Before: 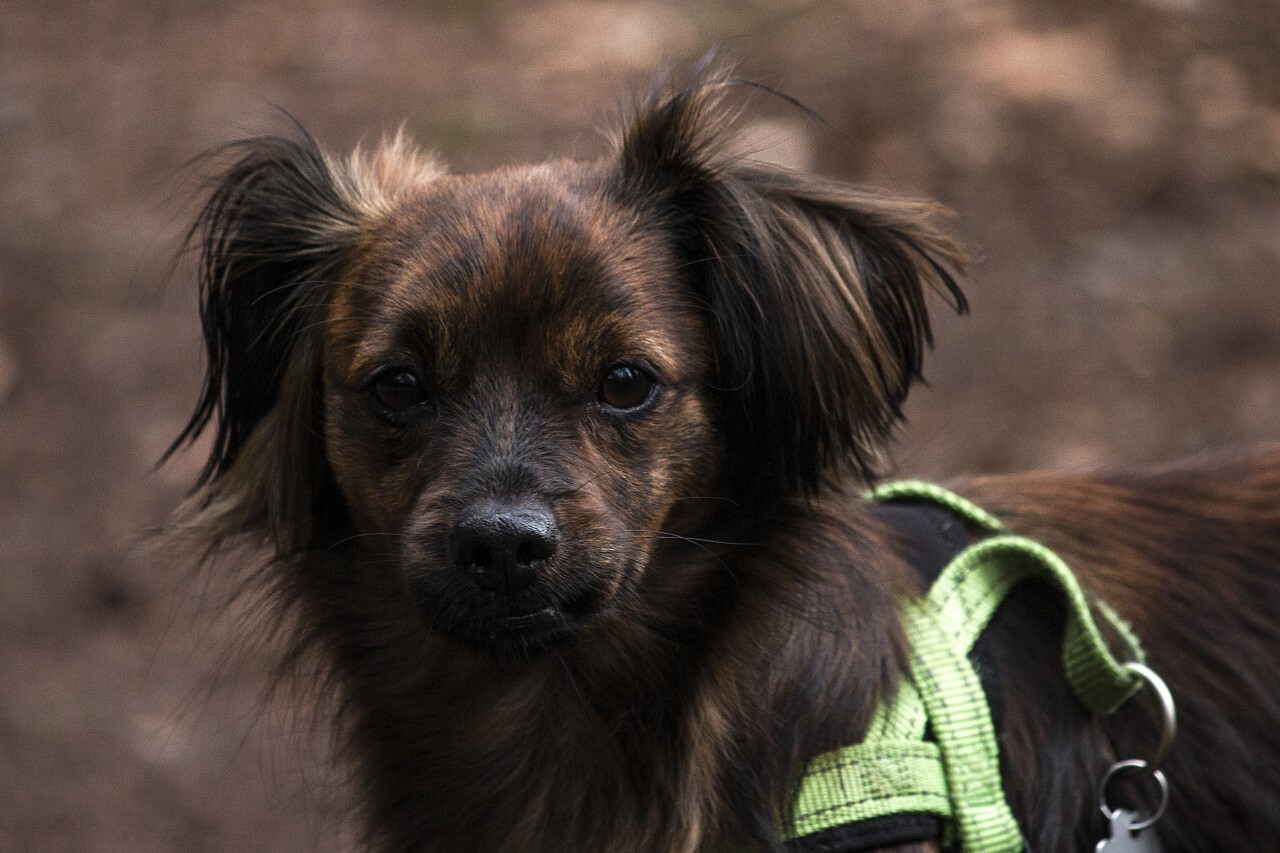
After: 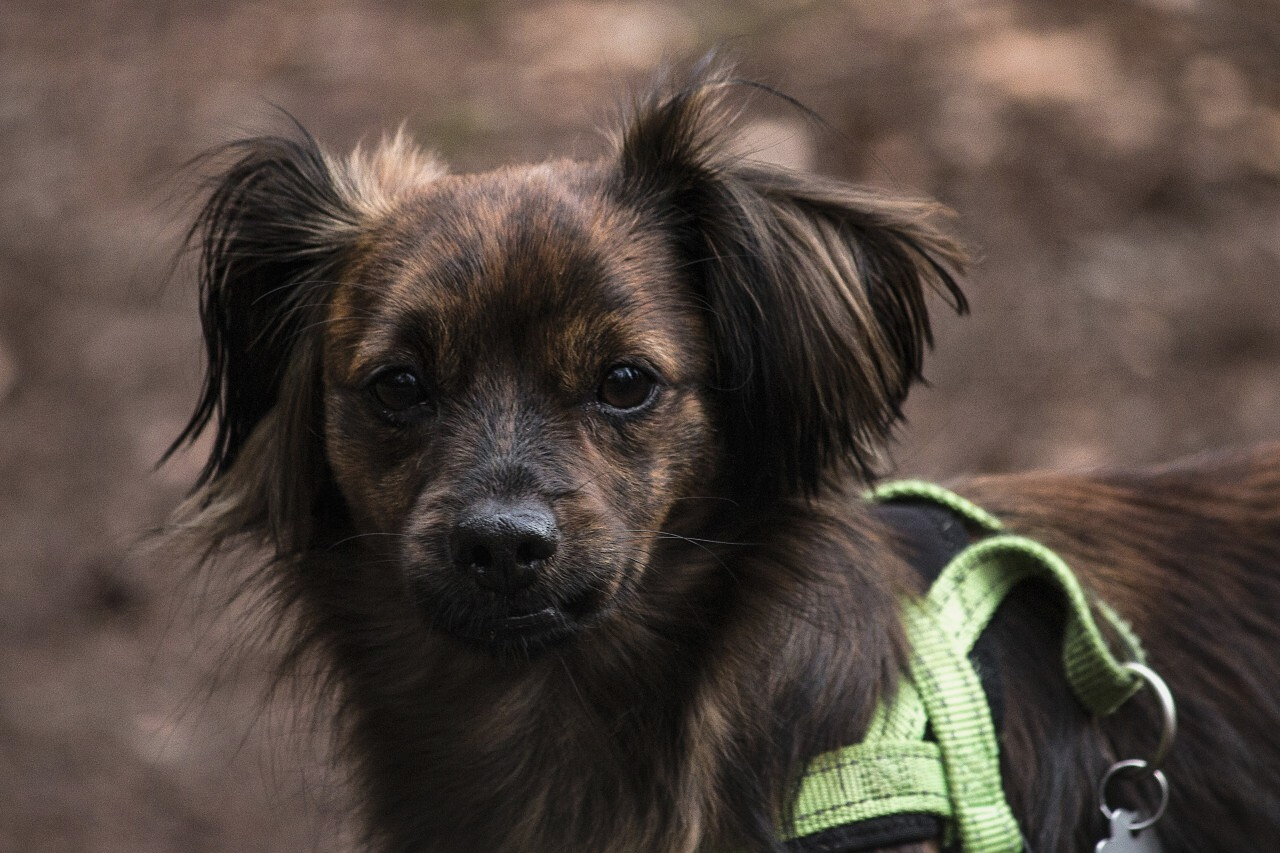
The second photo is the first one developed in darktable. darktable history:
local contrast: mode bilateral grid, contrast 20, coarseness 100, detail 150%, midtone range 0.2
contrast brightness saturation: contrast -0.1, saturation -0.1
